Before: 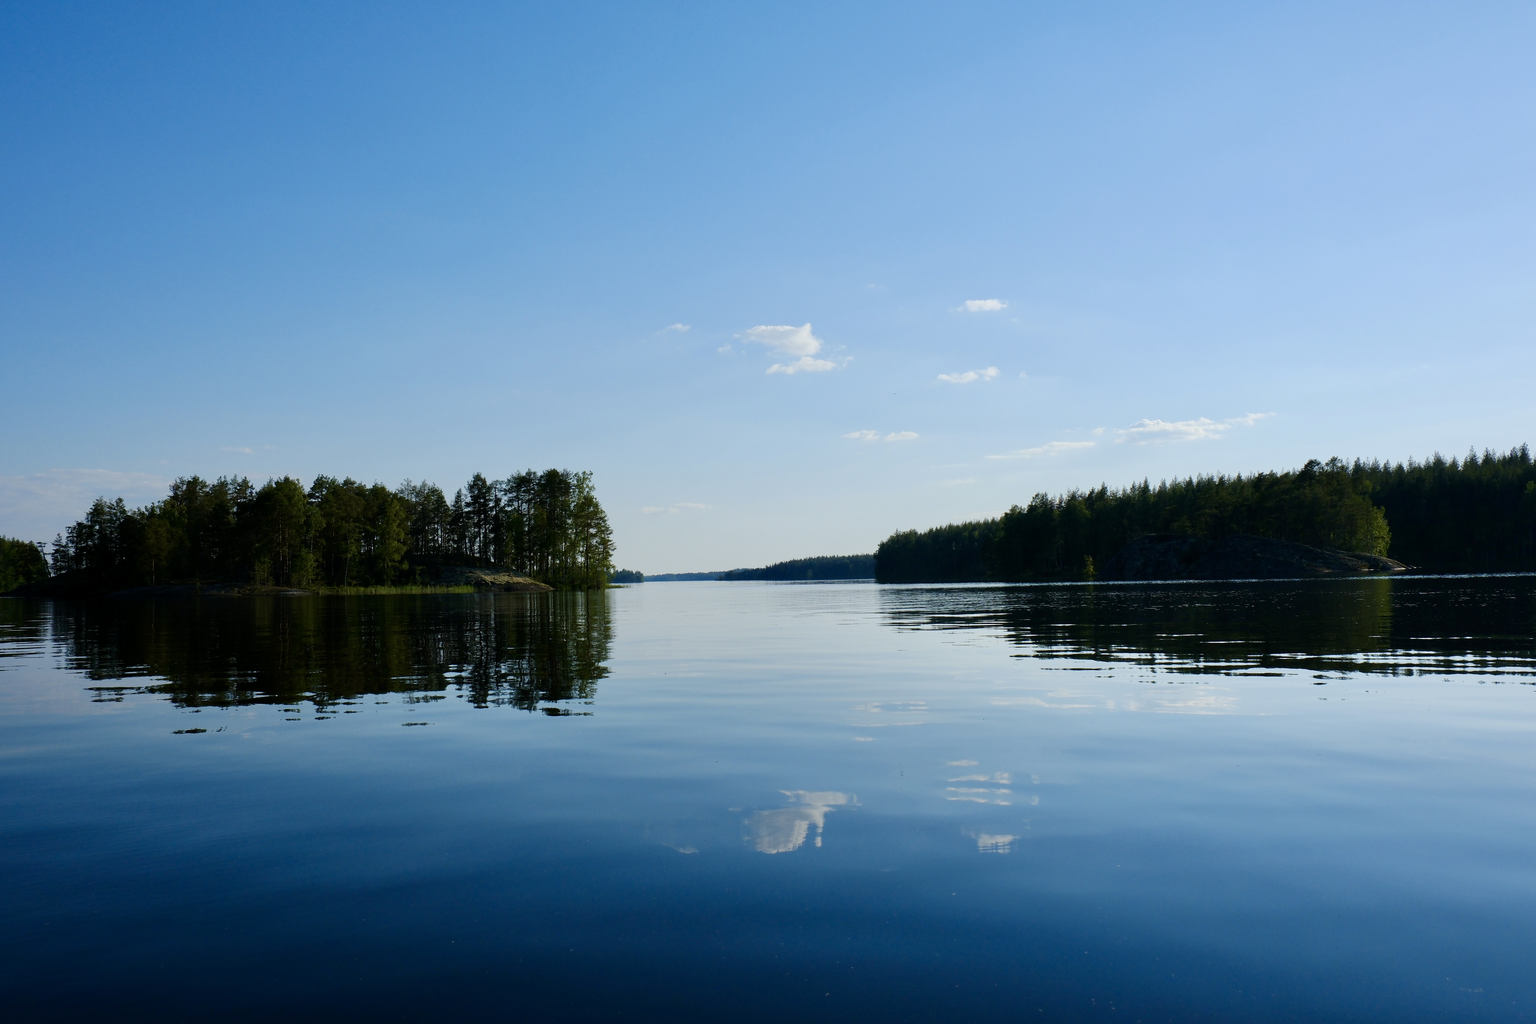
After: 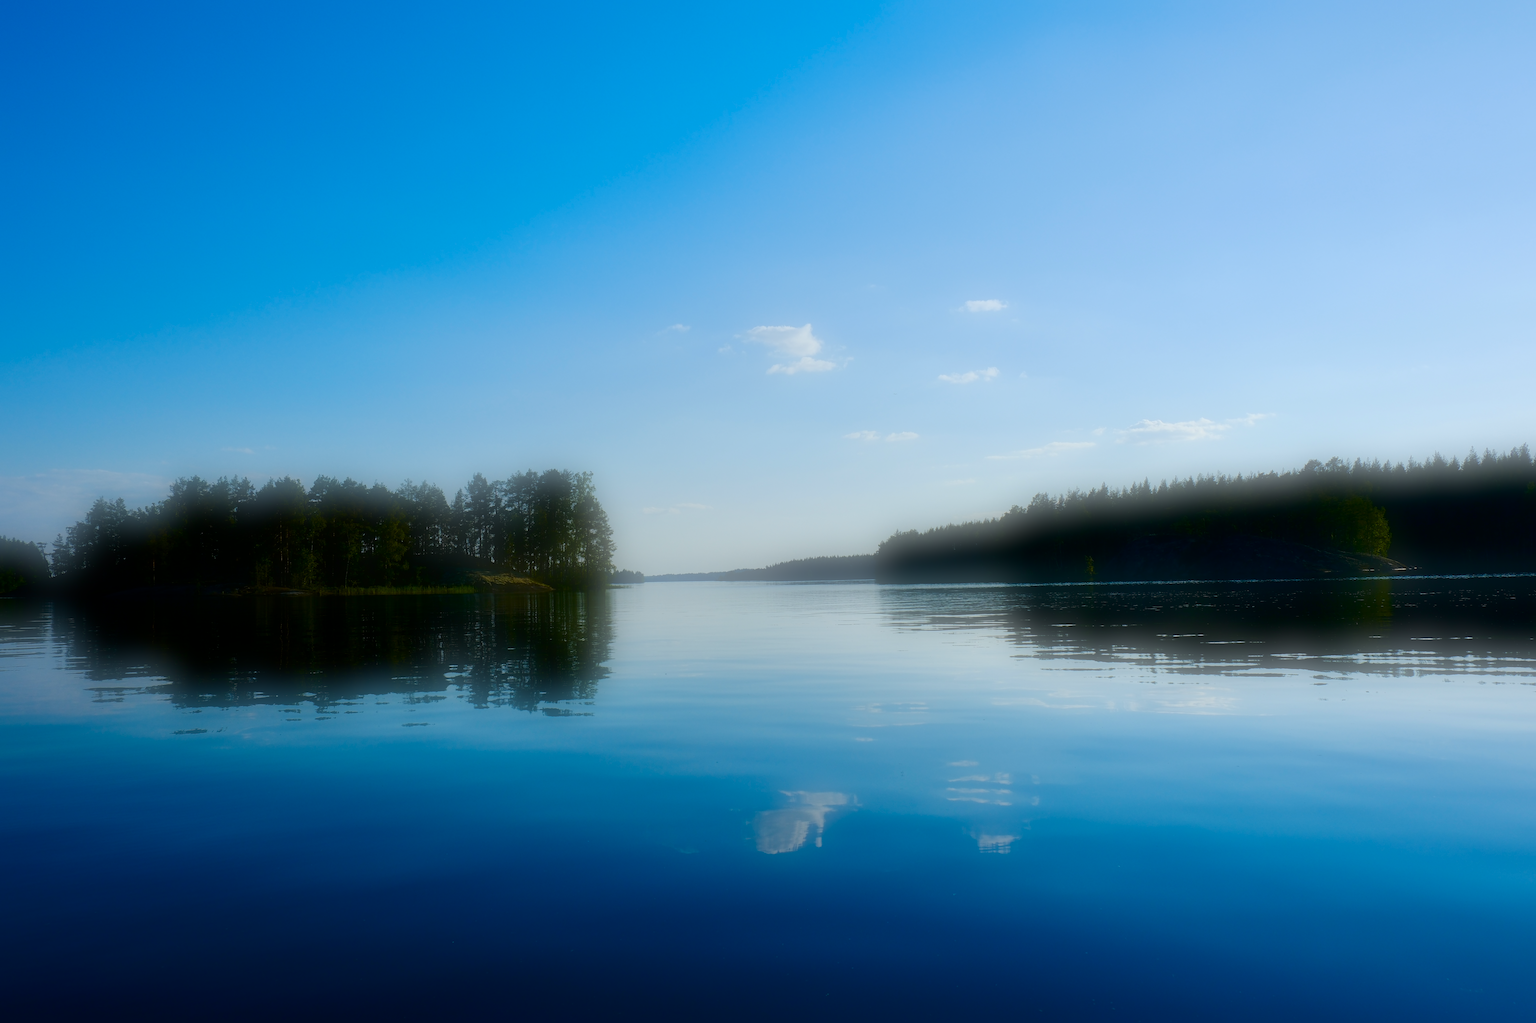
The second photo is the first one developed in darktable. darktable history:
local contrast: mode bilateral grid, contrast 10, coarseness 25, detail 115%, midtone range 0.2
soften: on, module defaults
contrast brightness saturation: contrast 0.07, brightness -0.14, saturation 0.11
color balance: output saturation 120%
